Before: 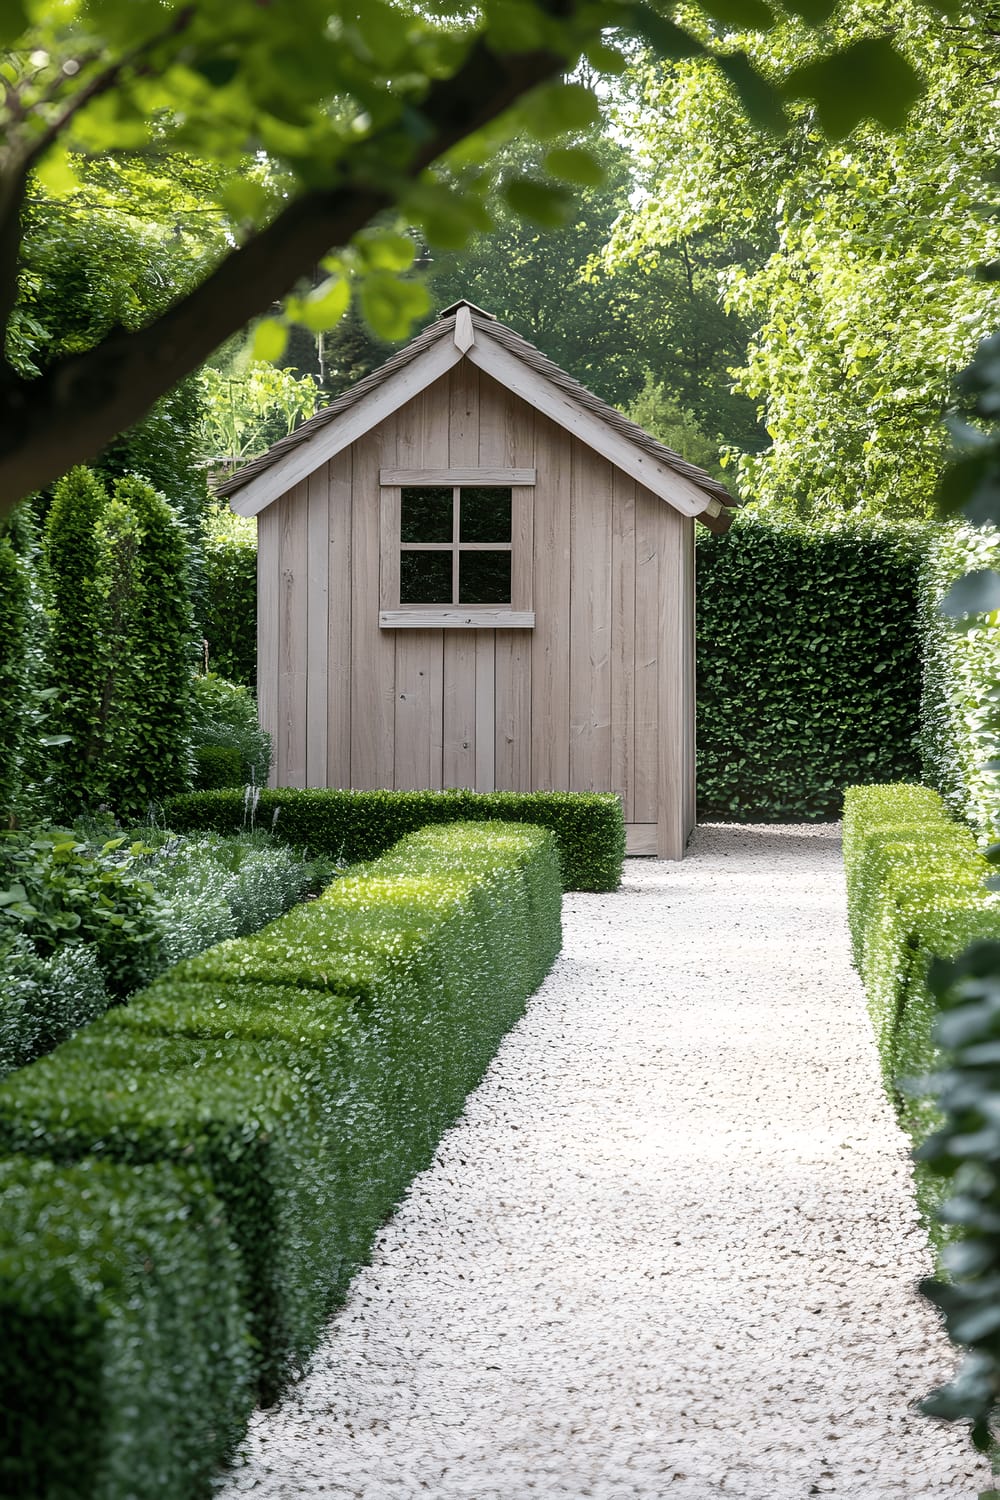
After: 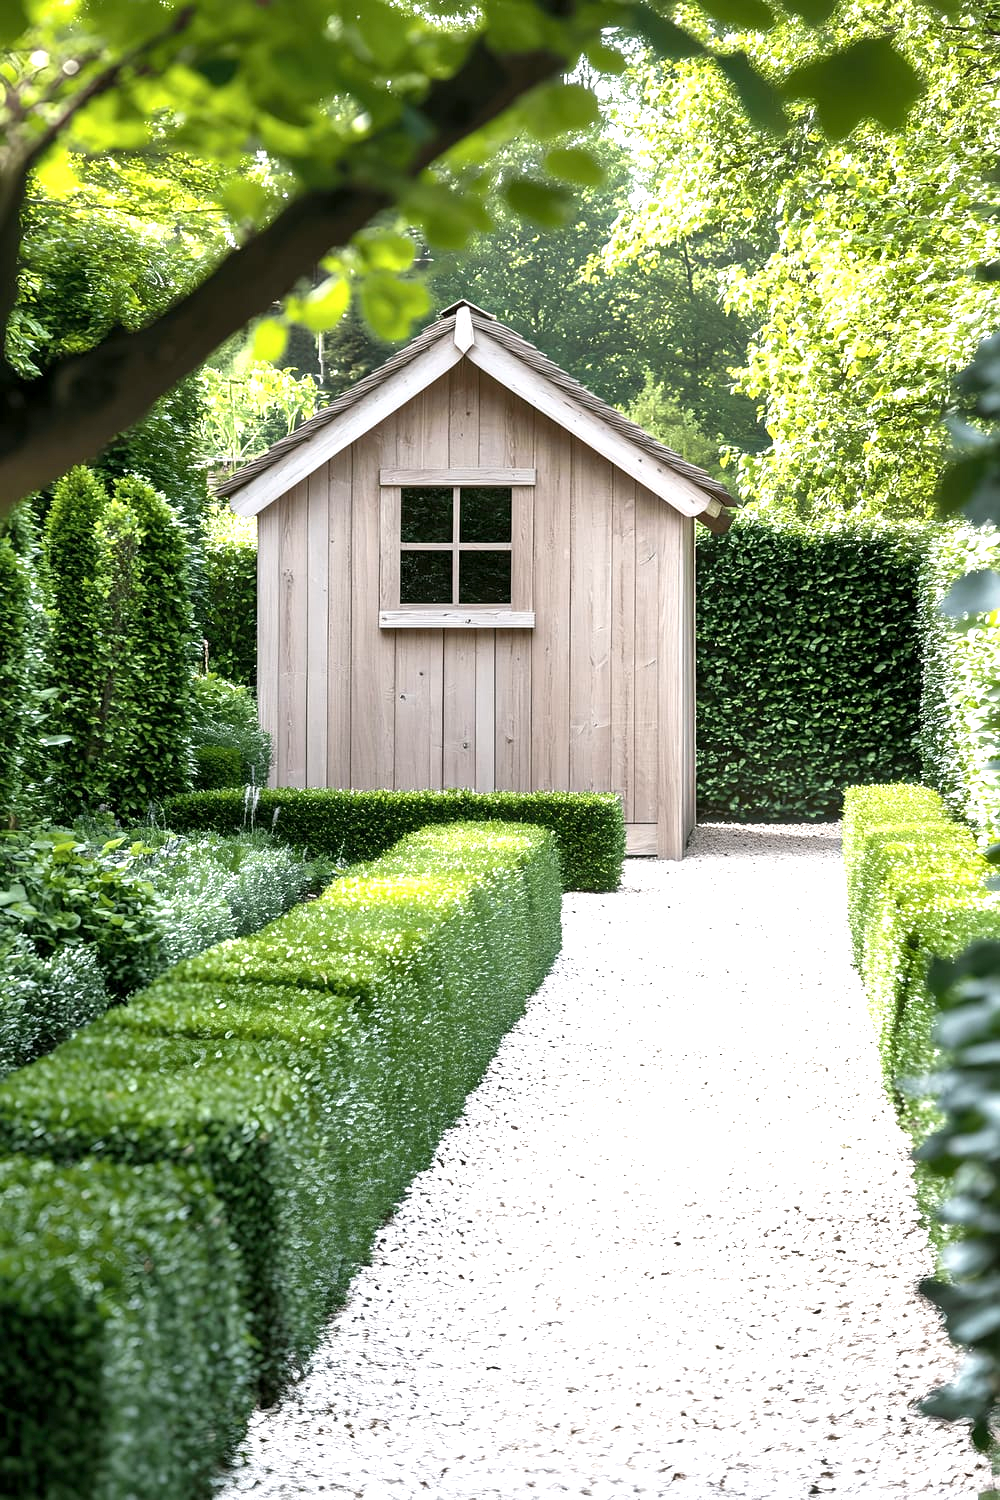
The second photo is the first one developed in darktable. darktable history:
shadows and highlights: shadows 36.55, highlights -26.78, soften with gaussian
exposure: black level correction 0.001, exposure 0.965 EV, compensate exposure bias true, compensate highlight preservation false
